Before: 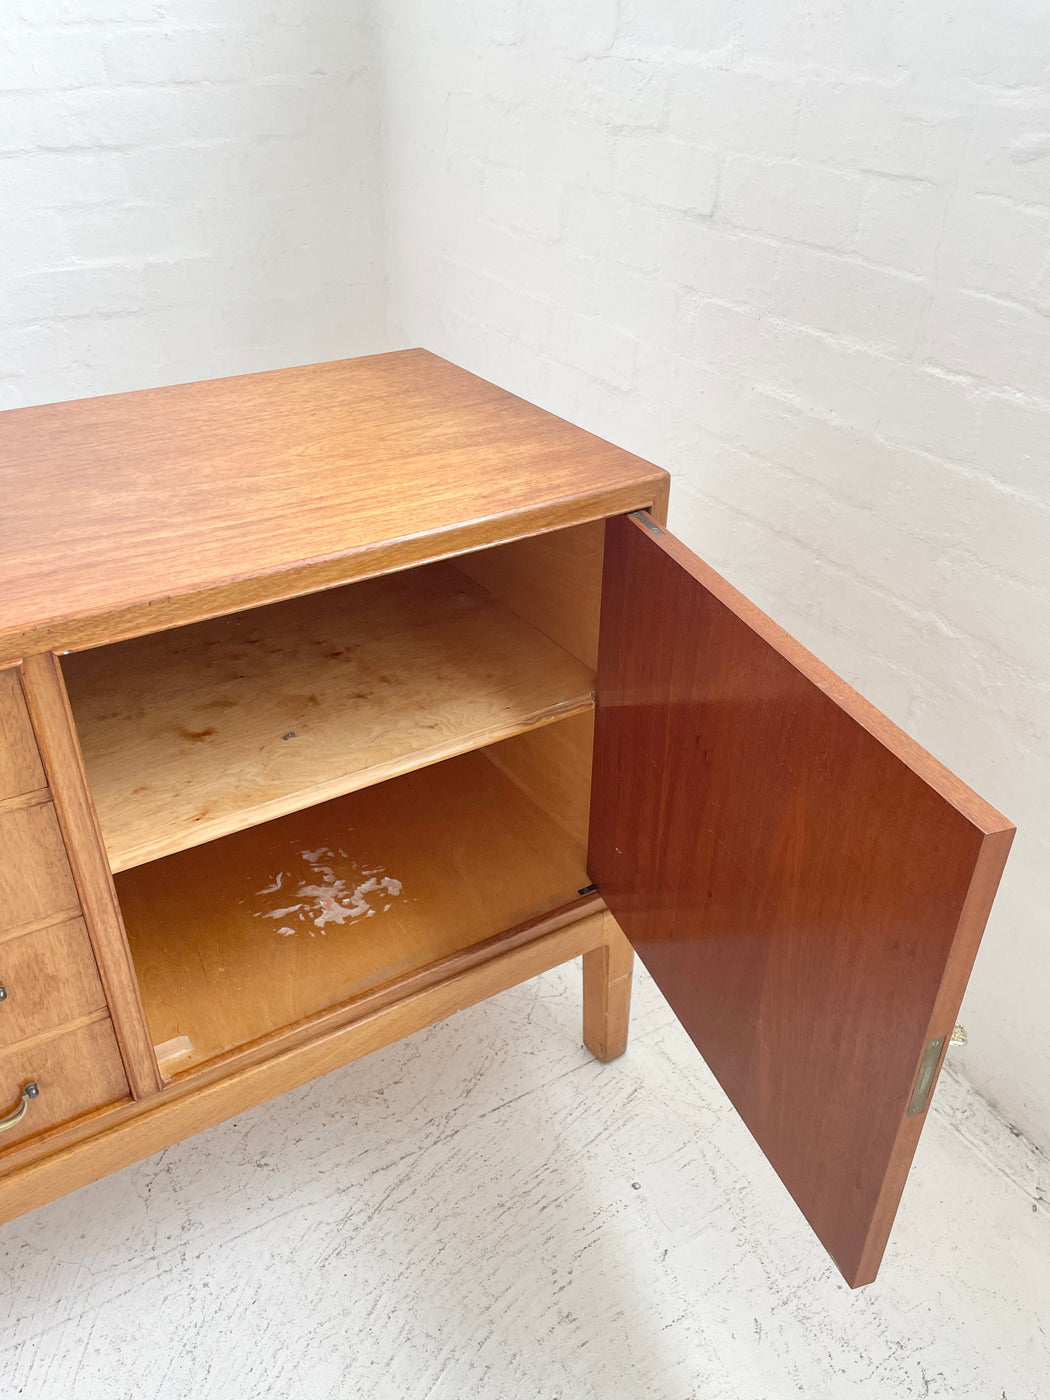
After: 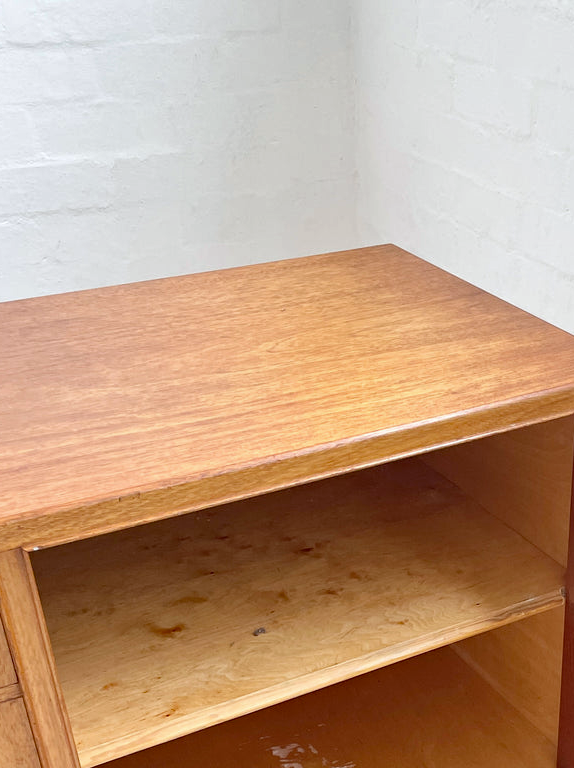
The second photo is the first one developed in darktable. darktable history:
haze removal: strength 0.29, distance 0.25, compatibility mode true, adaptive false
shadows and highlights: shadows 37.27, highlights -28.18, soften with gaussian
white balance: red 0.988, blue 1.017
crop and rotate: left 3.047%, top 7.509%, right 42.236%, bottom 37.598%
